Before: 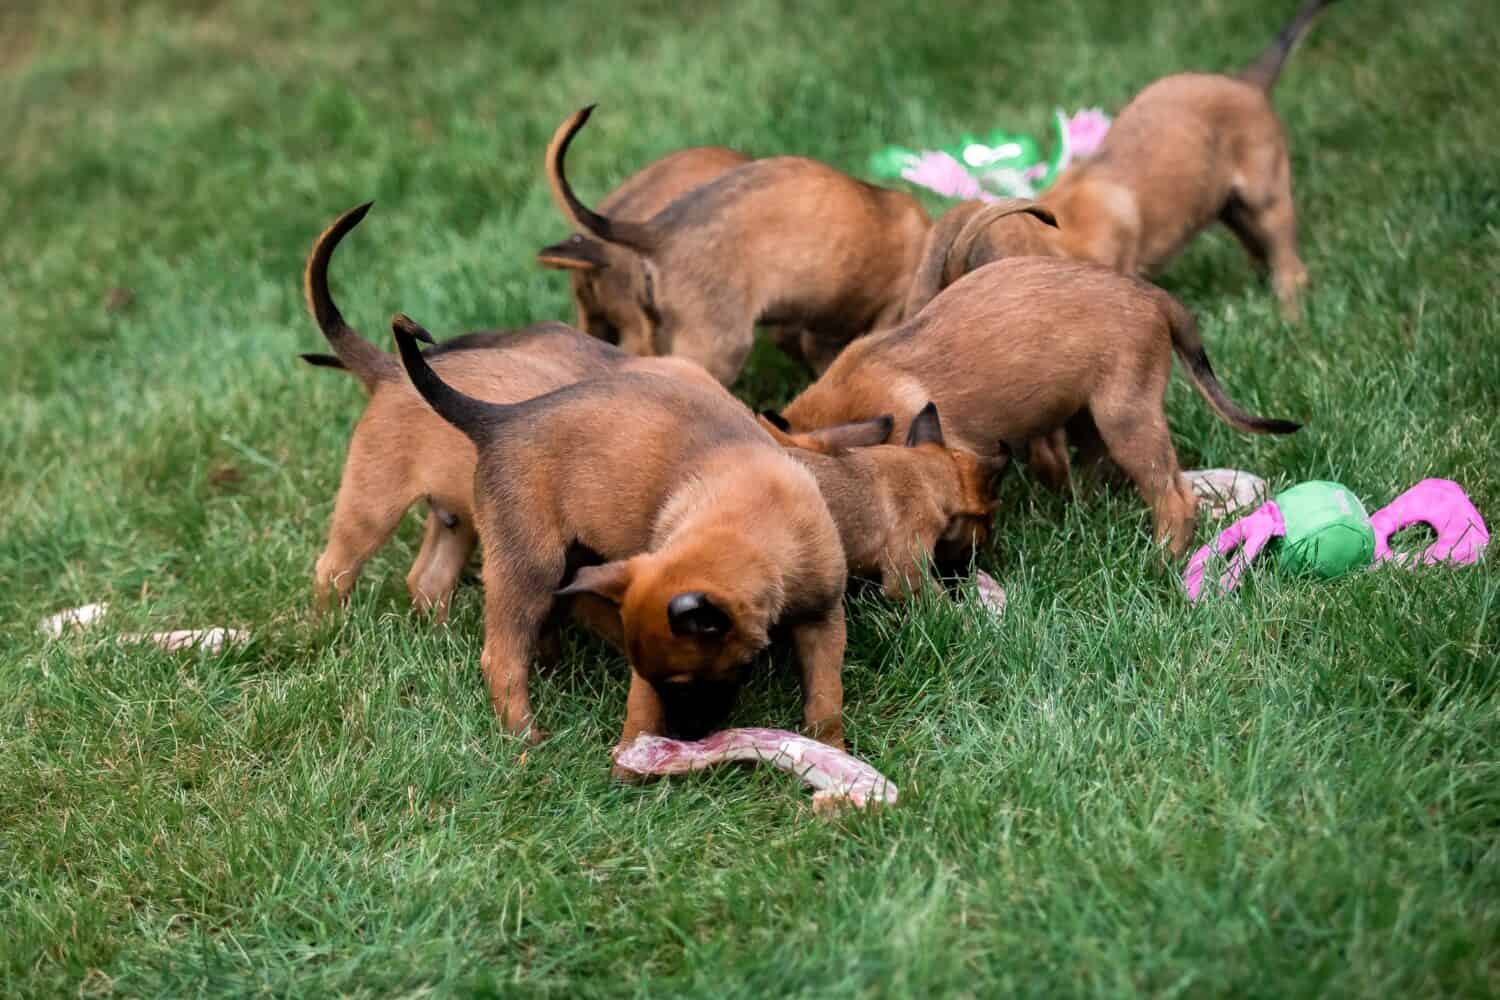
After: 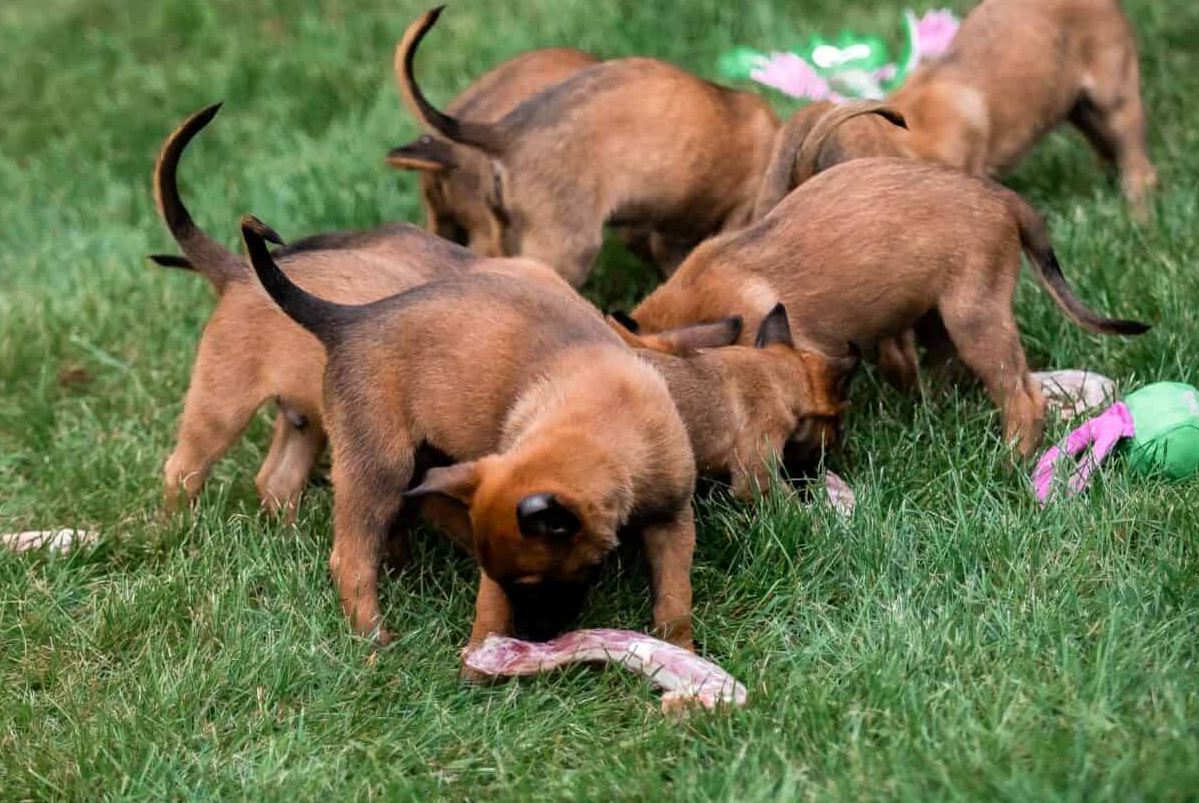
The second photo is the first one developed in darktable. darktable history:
crop and rotate: left 10.118%, top 9.923%, right 9.927%, bottom 9.727%
